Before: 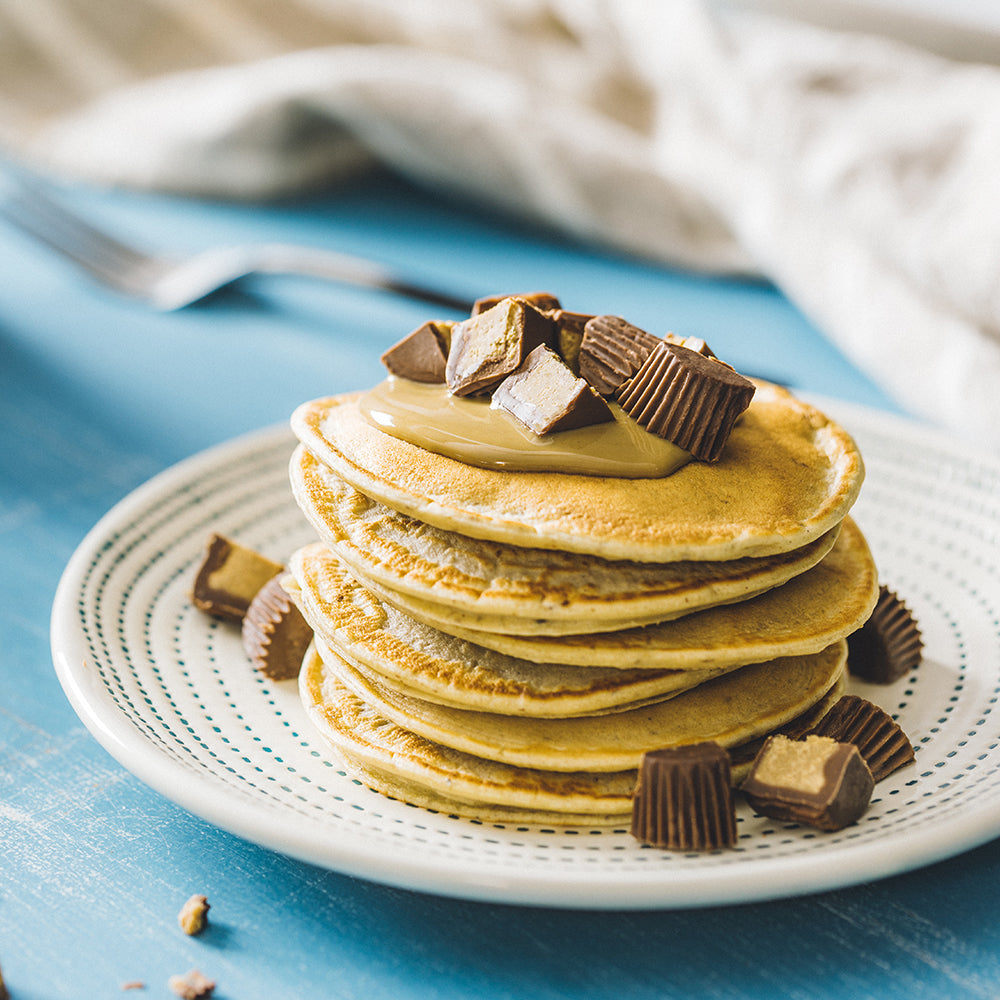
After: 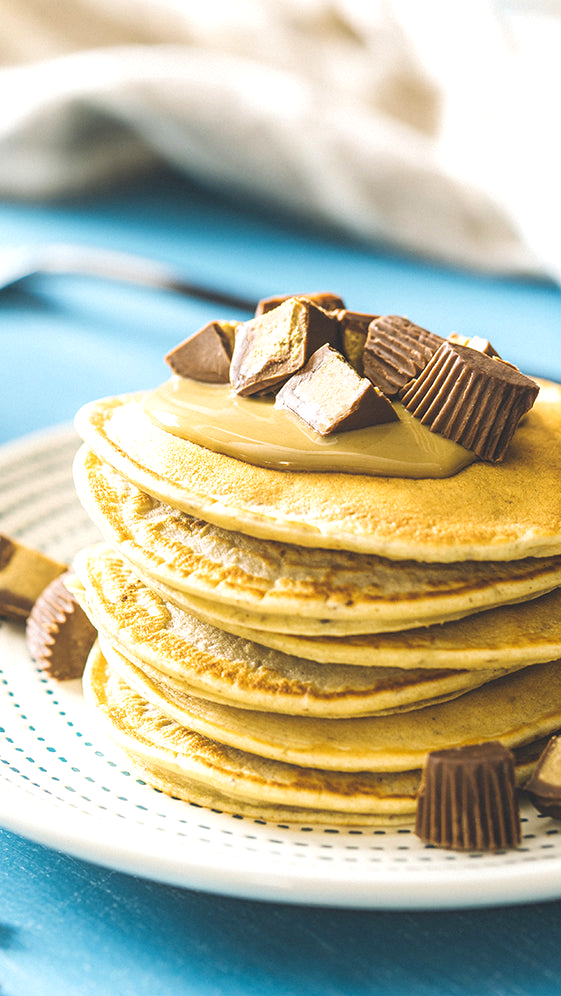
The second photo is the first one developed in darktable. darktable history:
exposure: black level correction 0.001, exposure 0.5 EV, compensate exposure bias true, compensate highlight preservation false
crop: left 21.674%, right 22.086%
contrast equalizer: octaves 7, y [[0.6 ×6], [0.55 ×6], [0 ×6], [0 ×6], [0 ×6]], mix -0.3
